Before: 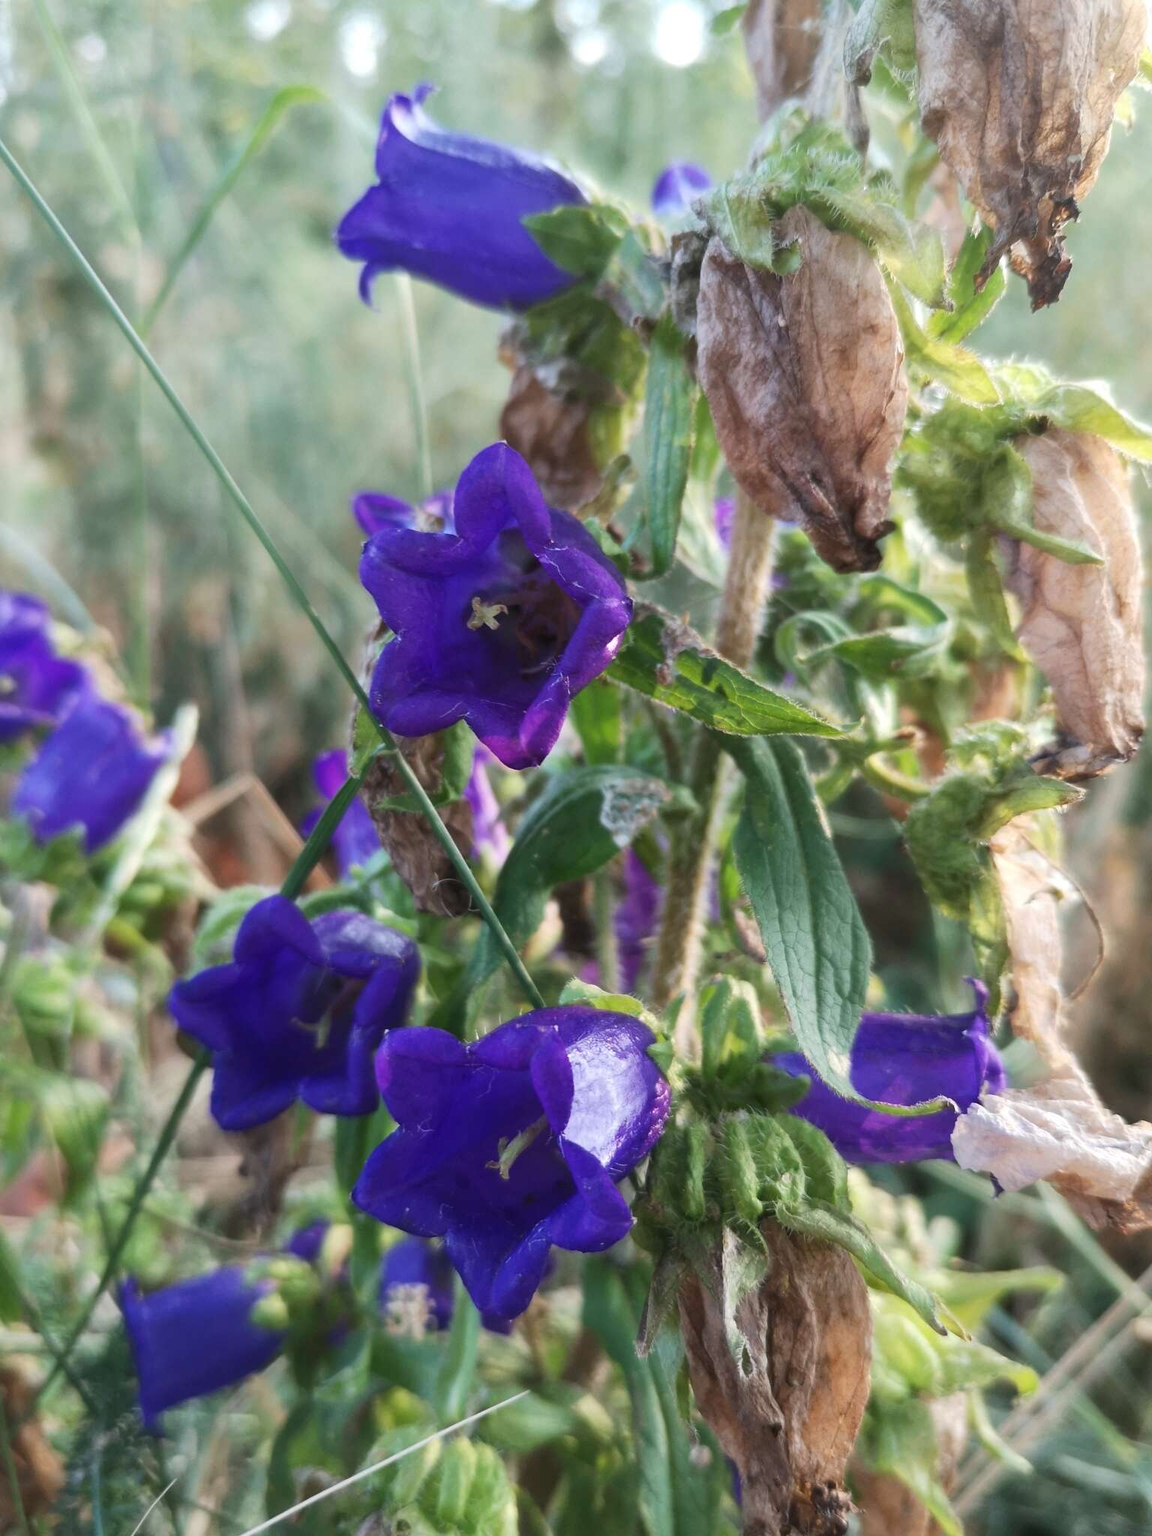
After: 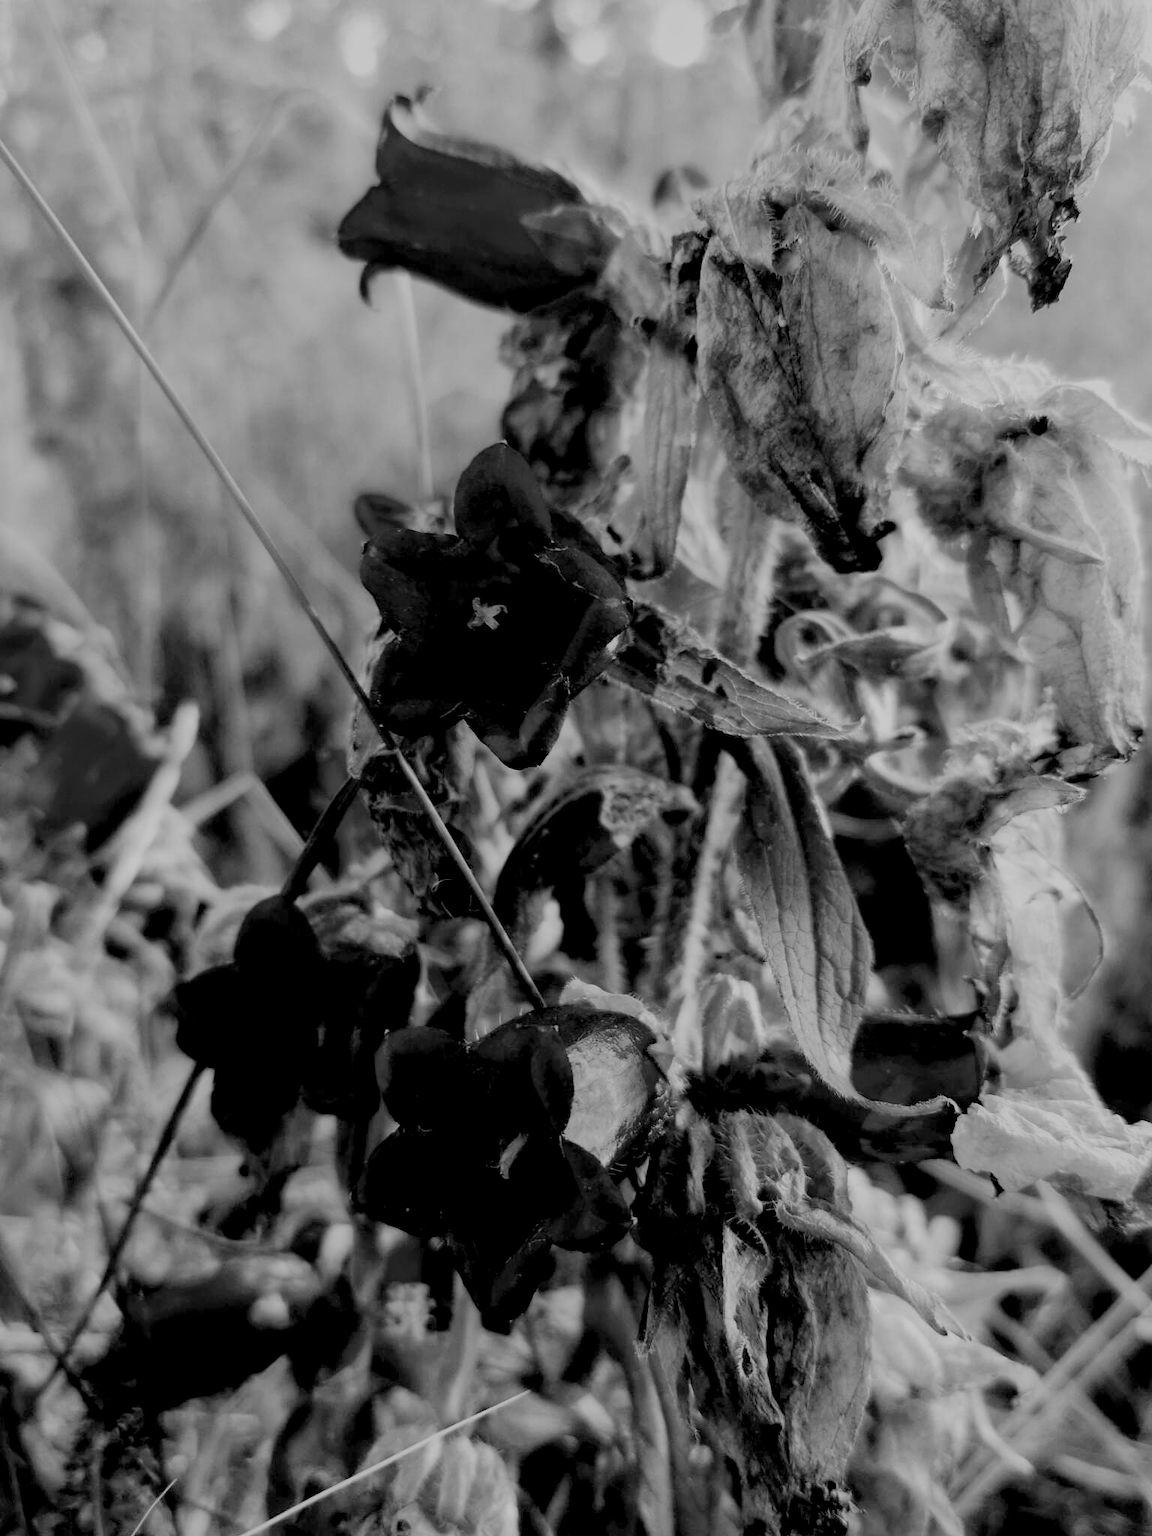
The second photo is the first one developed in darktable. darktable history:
color contrast: green-magenta contrast 1.73, blue-yellow contrast 1.15
filmic rgb: black relative exposure -7.65 EV, white relative exposure 4.56 EV, hardness 3.61
monochrome: a -74.22, b 78.2
exposure: black level correction 0.056, exposure -0.039 EV, compensate highlight preservation false
